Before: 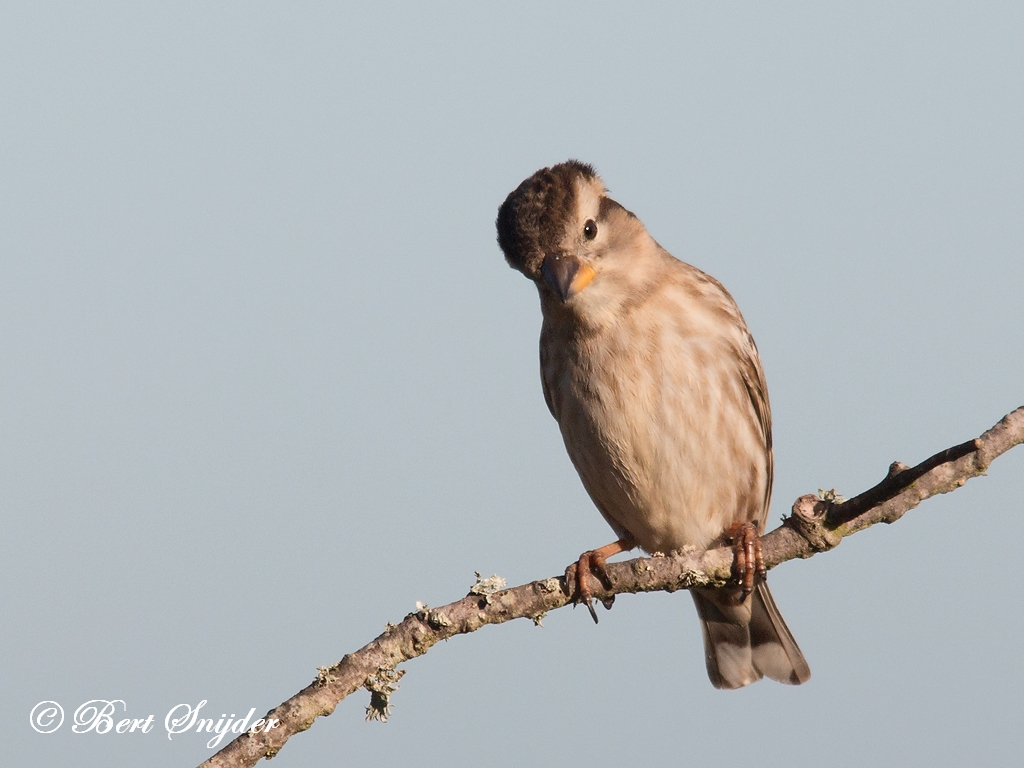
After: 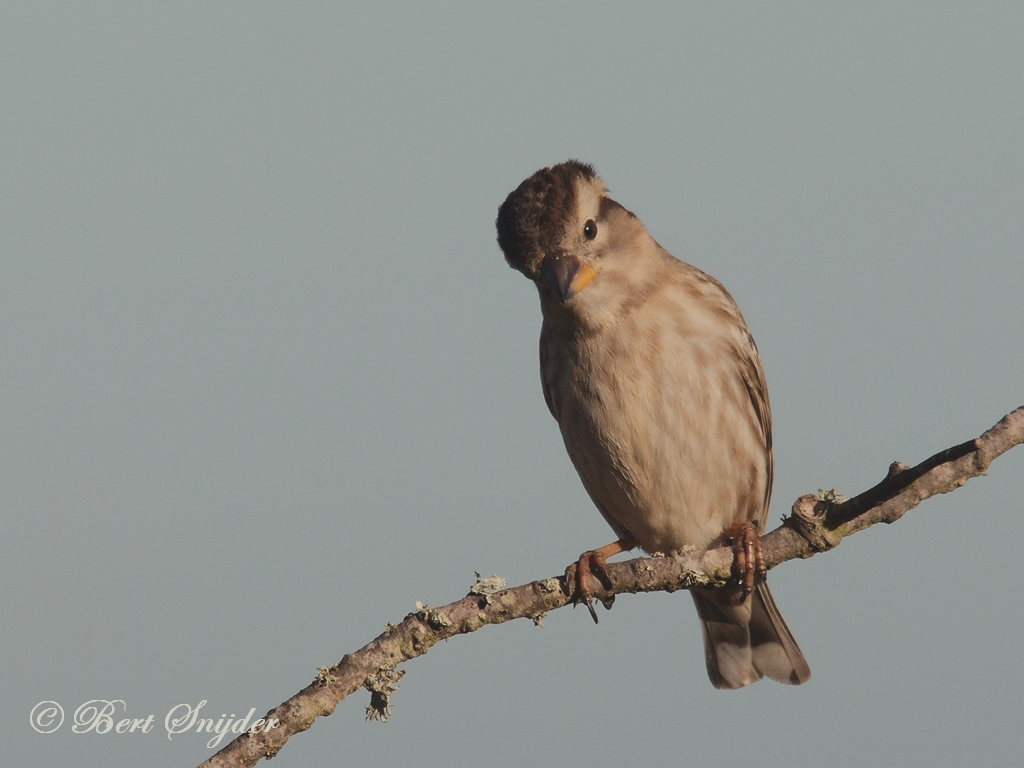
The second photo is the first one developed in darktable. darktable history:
exposure: black level correction -0.017, exposure -1.103 EV, compensate exposure bias true, compensate highlight preservation false
color balance rgb: highlights gain › luminance 5.565%, highlights gain › chroma 2.64%, highlights gain › hue 90.72°, perceptual saturation grading › global saturation 0.079%
